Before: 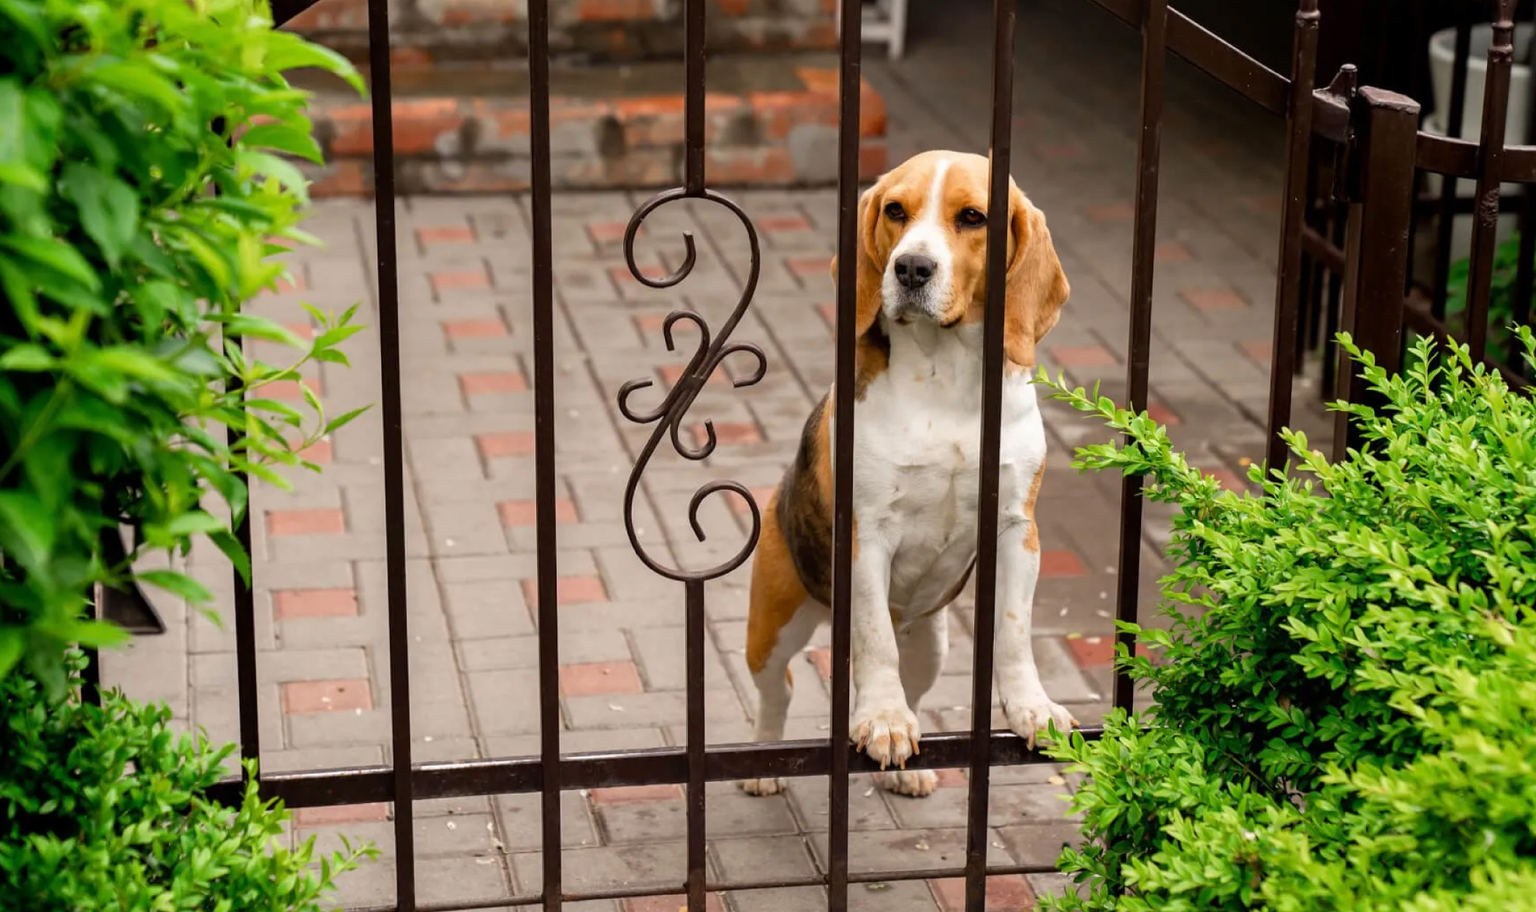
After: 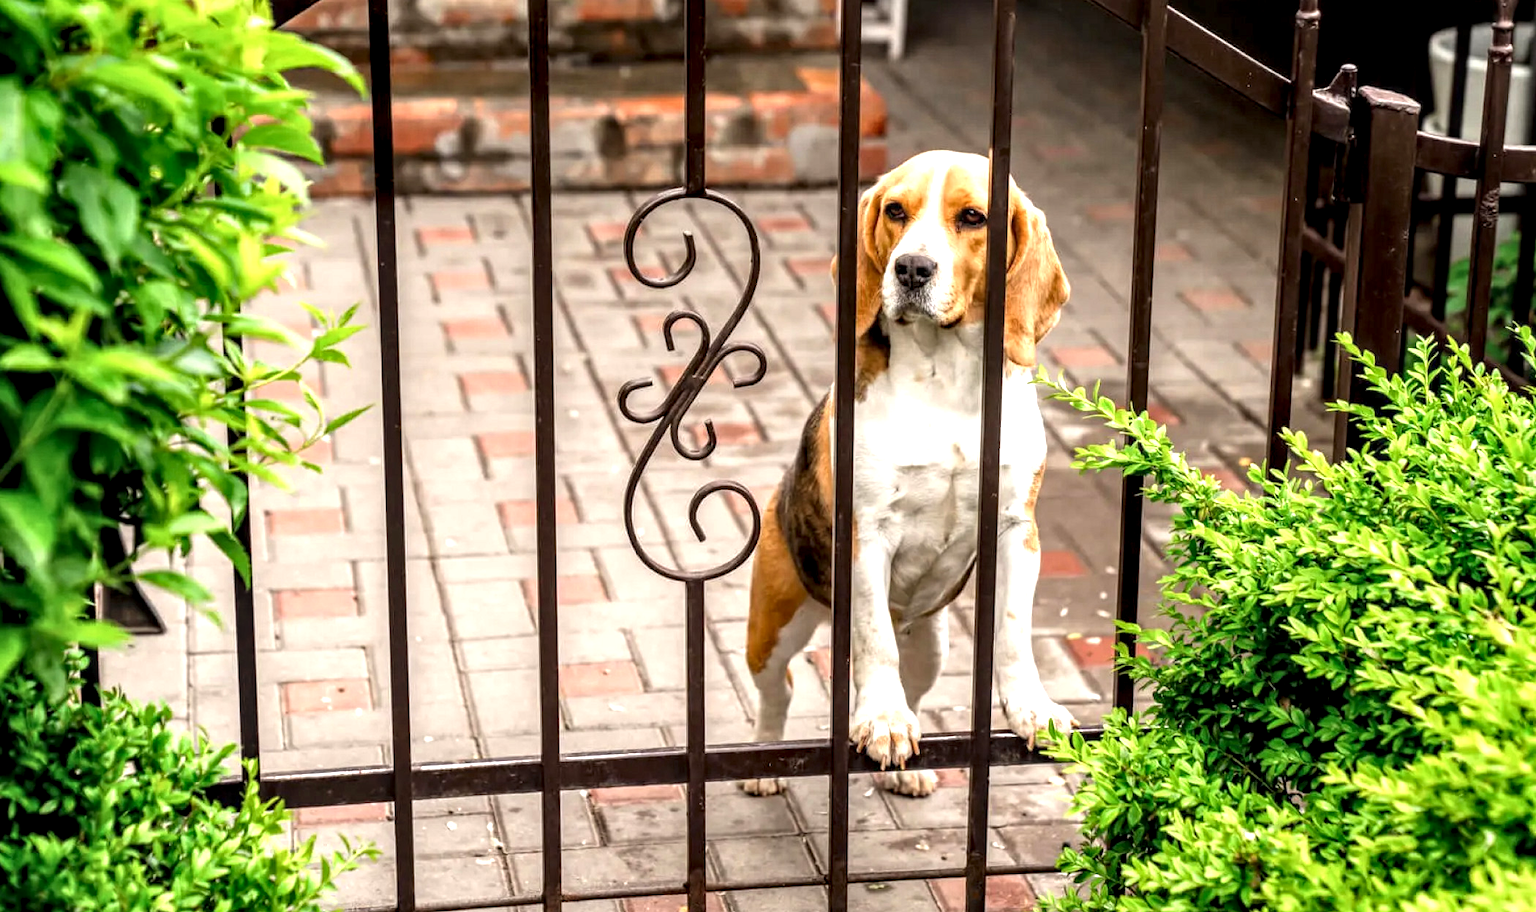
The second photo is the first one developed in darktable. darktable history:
exposure: black level correction 0, exposure 0.697 EV, compensate highlight preservation false
local contrast: highlights 77%, shadows 56%, detail 175%, midtone range 0.423
